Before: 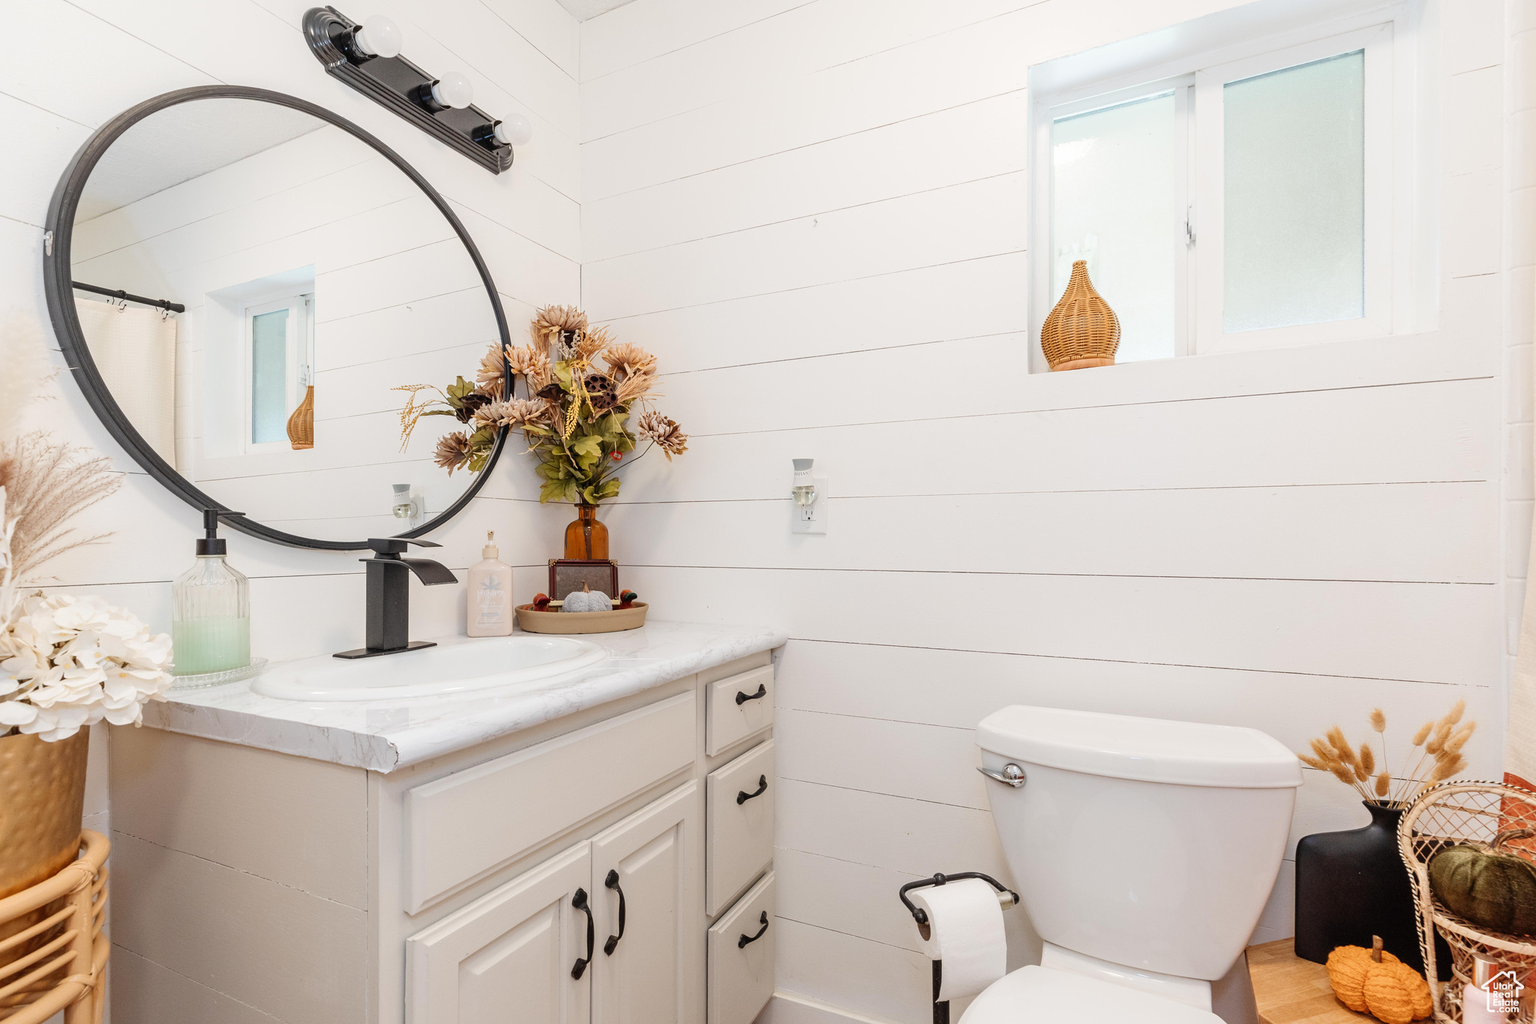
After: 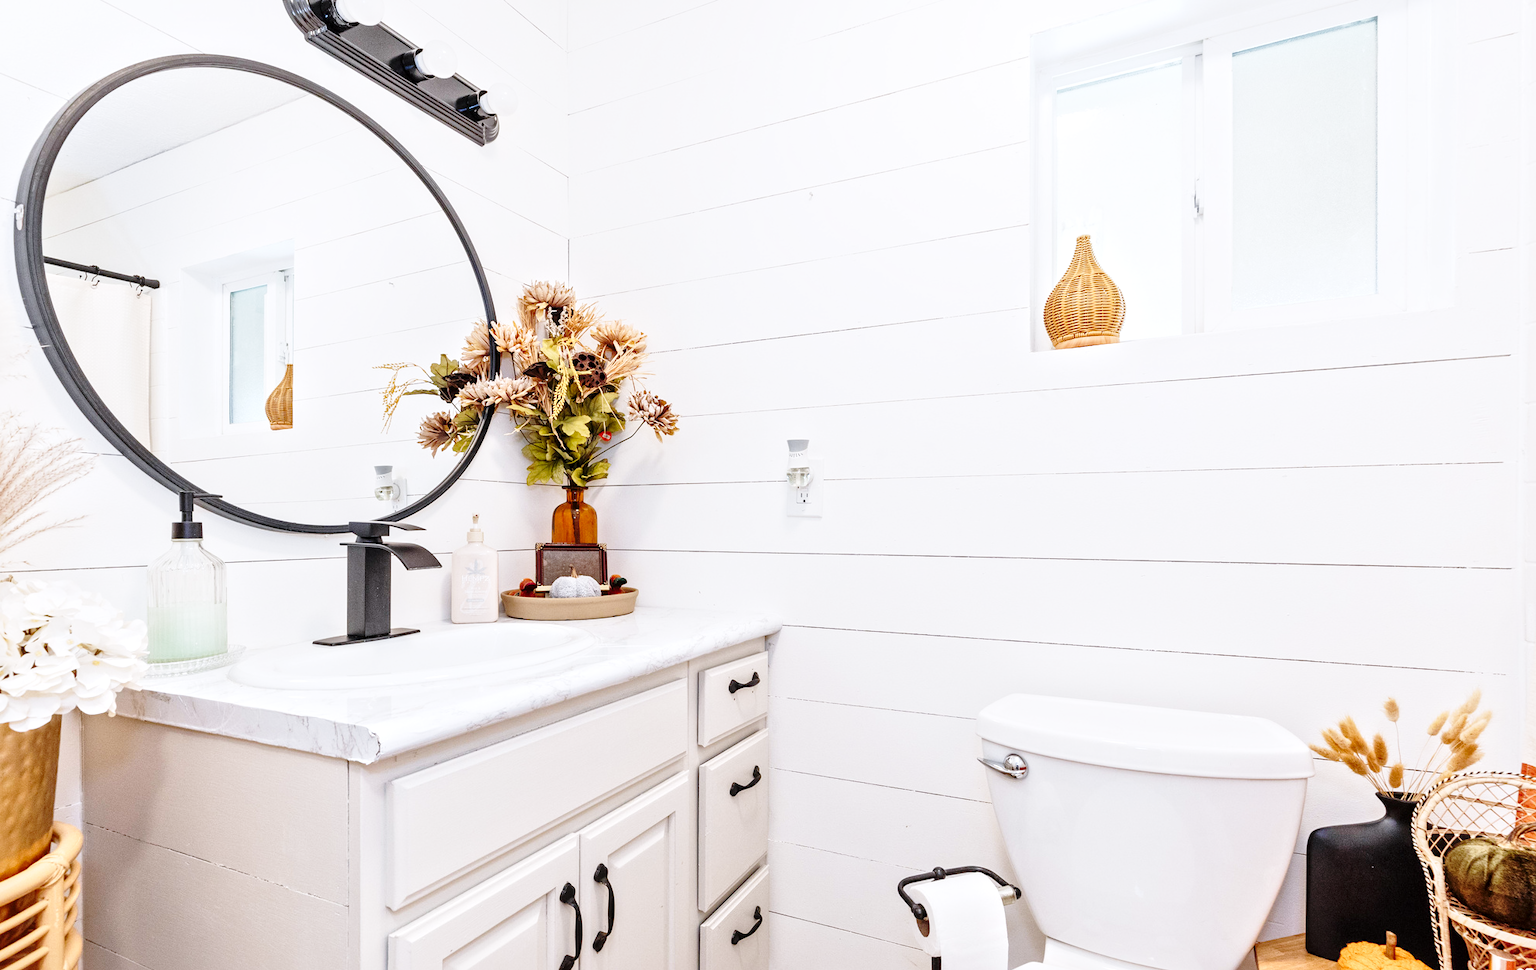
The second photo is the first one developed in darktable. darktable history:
white balance: red 0.984, blue 1.059
base curve: curves: ch0 [(0, 0) (0.028, 0.03) (0.121, 0.232) (0.46, 0.748) (0.859, 0.968) (1, 1)], preserve colors none
local contrast: mode bilateral grid, contrast 20, coarseness 20, detail 150%, midtone range 0.2
crop: left 1.964%, top 3.251%, right 1.122%, bottom 4.933%
color balance rgb: linear chroma grading › global chroma -0.67%, saturation formula JzAzBz (2021)
